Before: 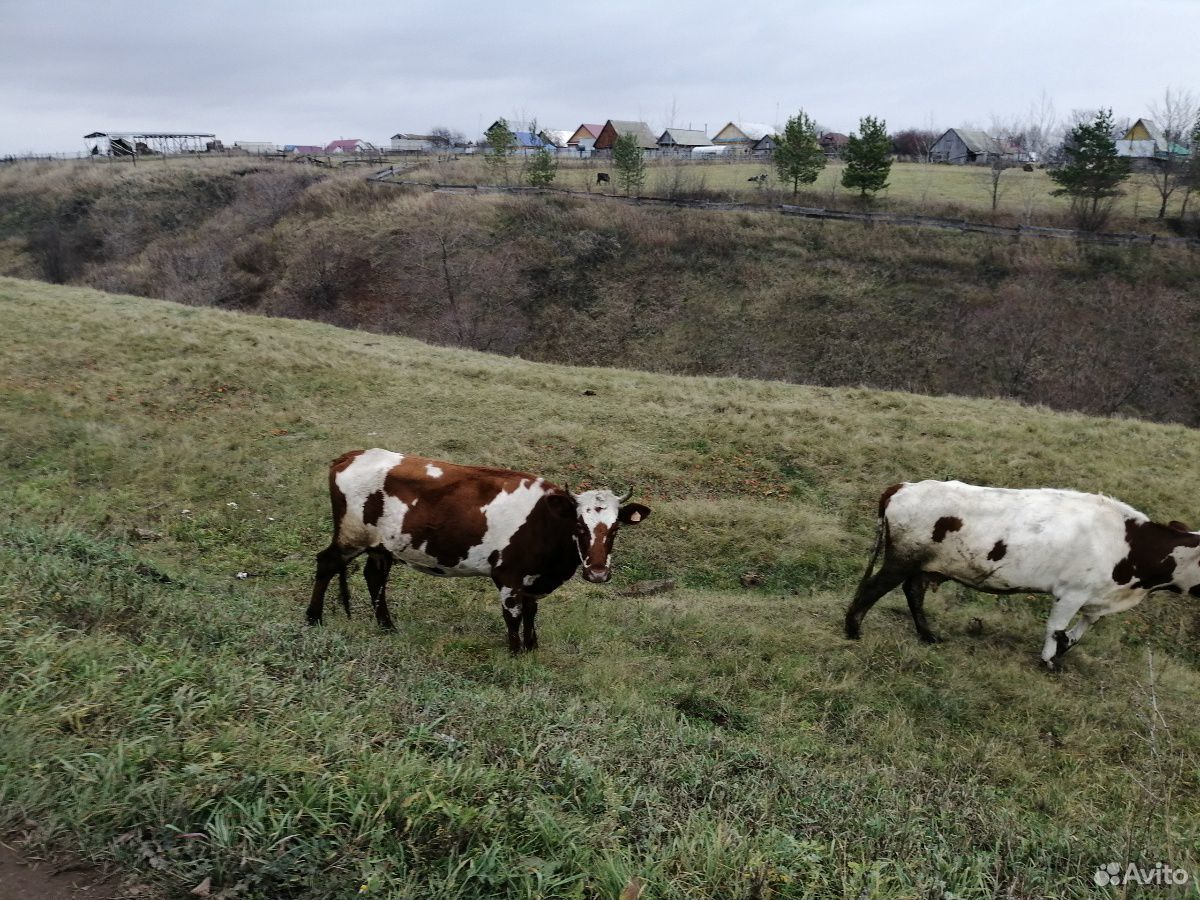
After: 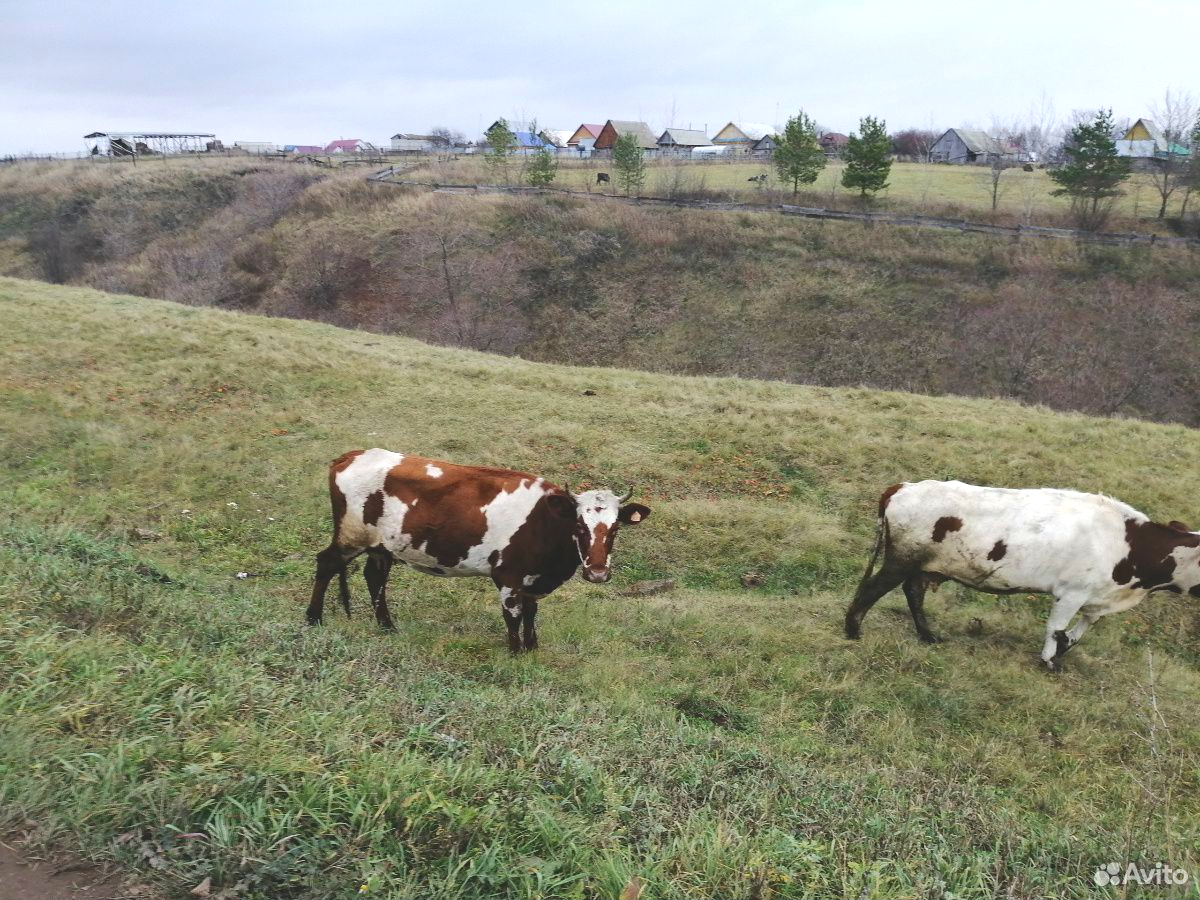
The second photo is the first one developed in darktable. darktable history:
contrast brightness saturation: contrast -0.28
exposure: exposure 1 EV, compensate highlight preservation false
